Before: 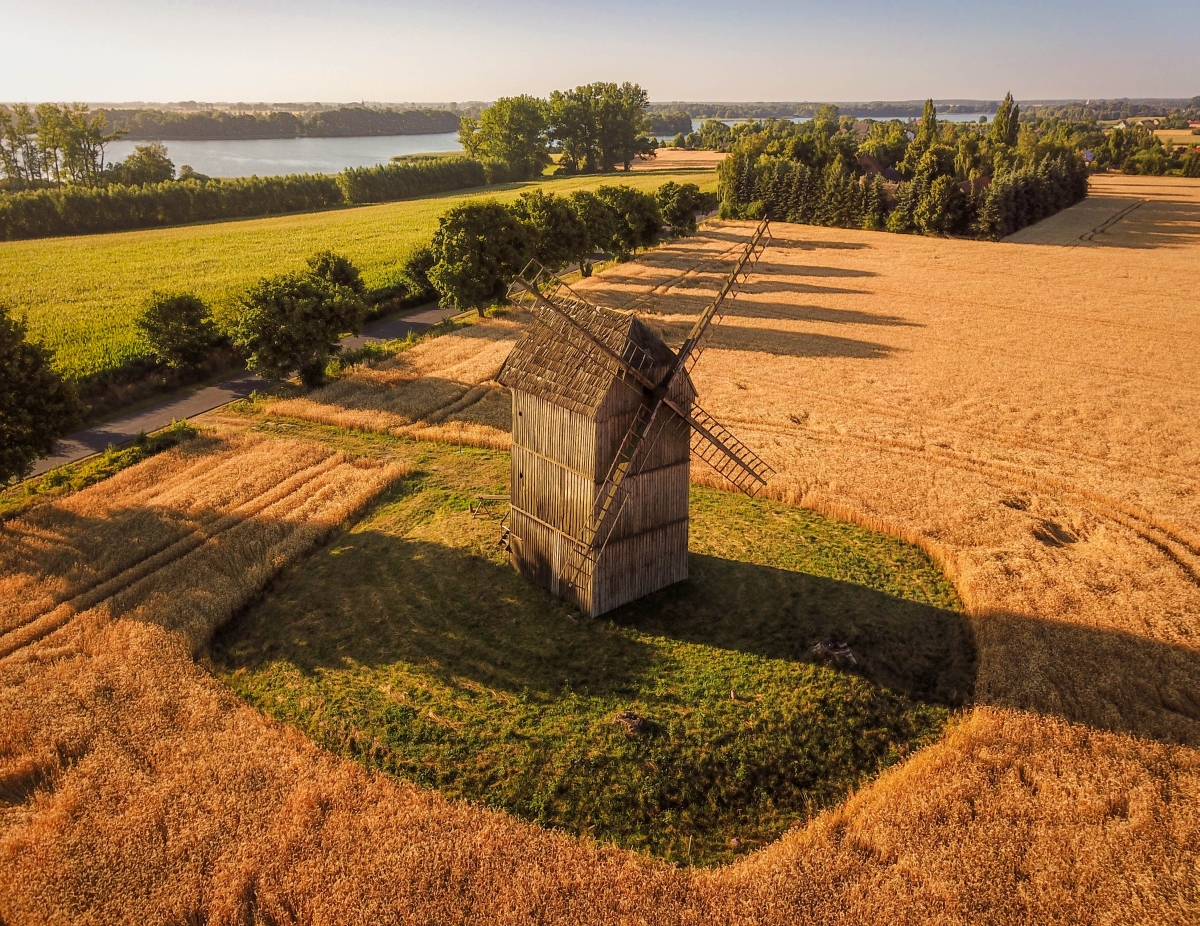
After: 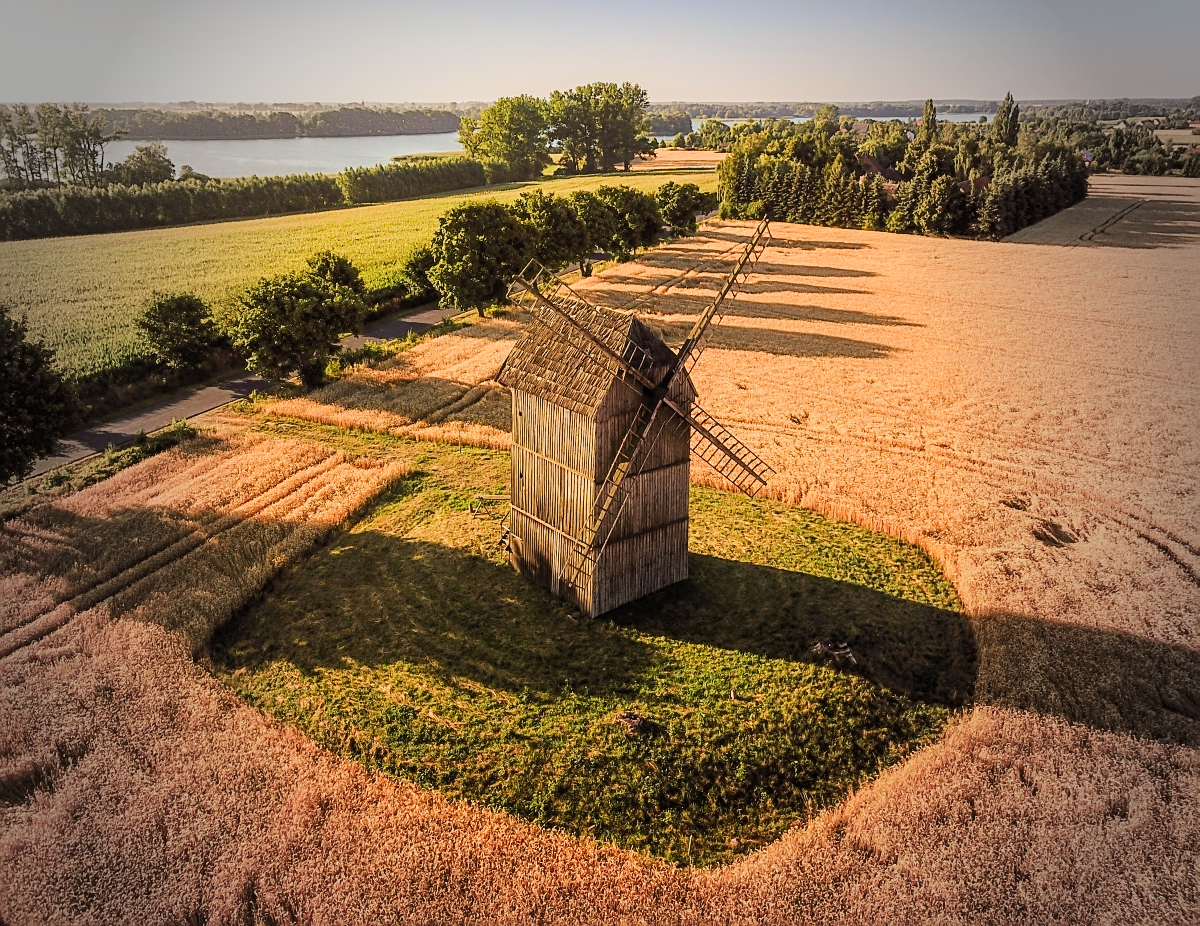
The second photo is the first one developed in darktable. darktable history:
vignetting: fall-off start 65.4%, width/height ratio 0.875
filmic rgb: black relative exposure -16 EV, white relative exposure 4.97 EV, hardness 6.19, color science v4 (2020)
sharpen: on, module defaults
contrast brightness saturation: contrast 0.203, brightness 0.157, saturation 0.225
